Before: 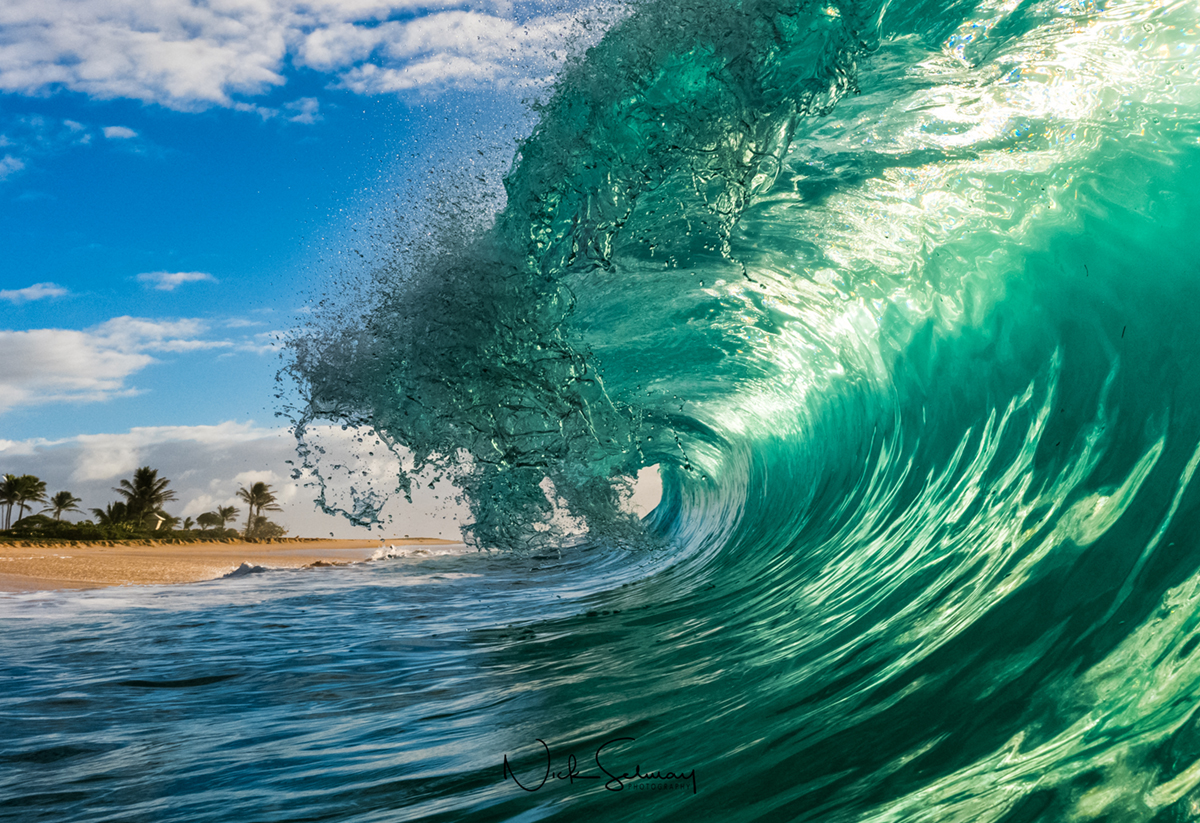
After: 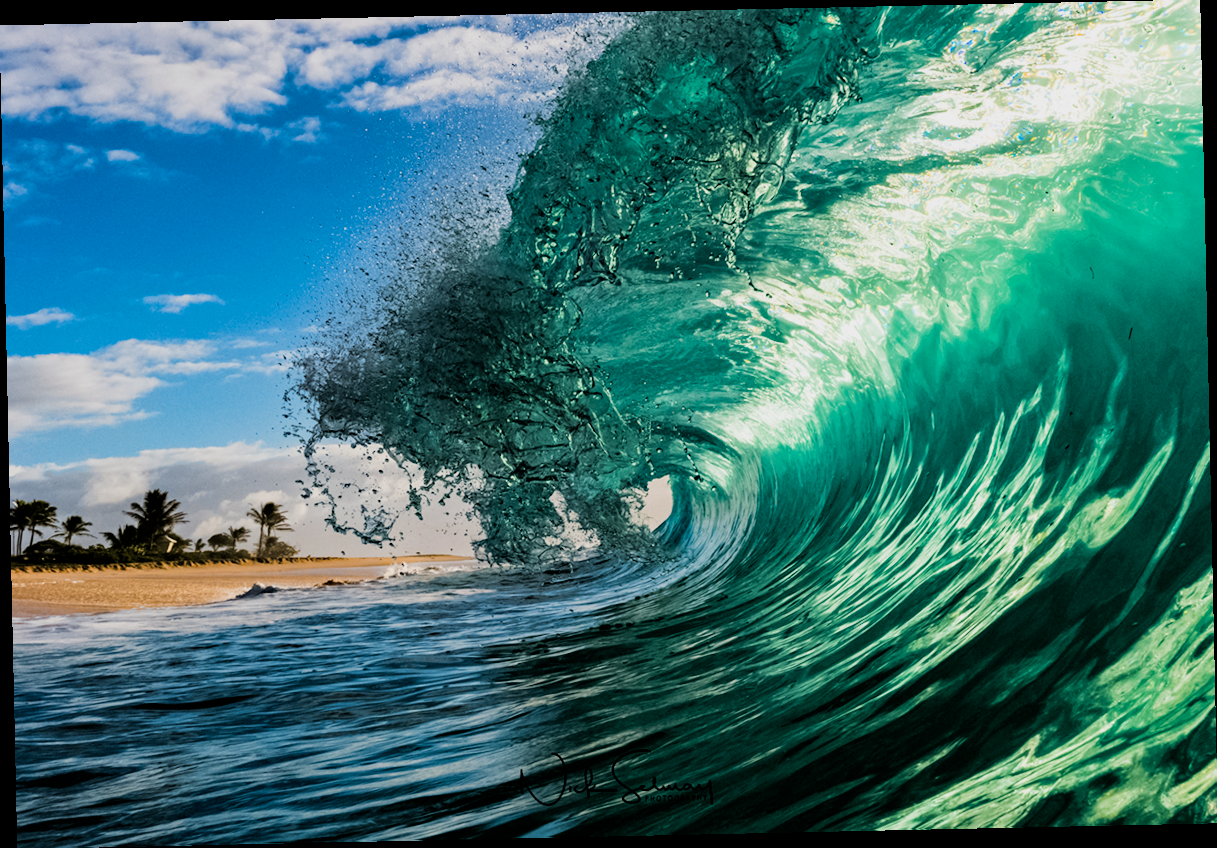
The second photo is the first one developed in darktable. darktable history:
rotate and perspective: rotation -1.24°, automatic cropping off
filmic rgb: black relative exposure -5 EV, white relative exposure 3.5 EV, hardness 3.19, contrast 1.3, highlights saturation mix -50%
haze removal: compatibility mode true, adaptive false
